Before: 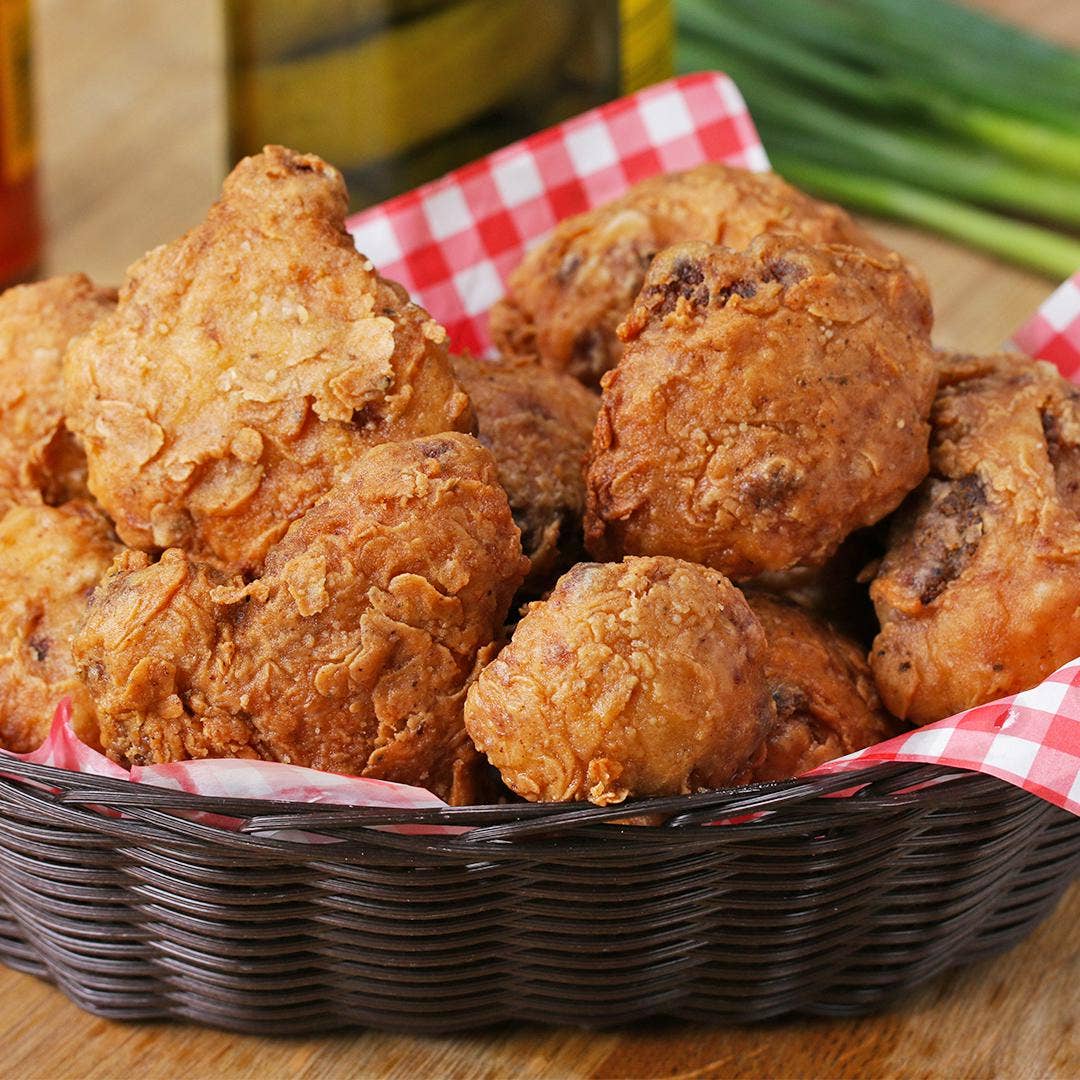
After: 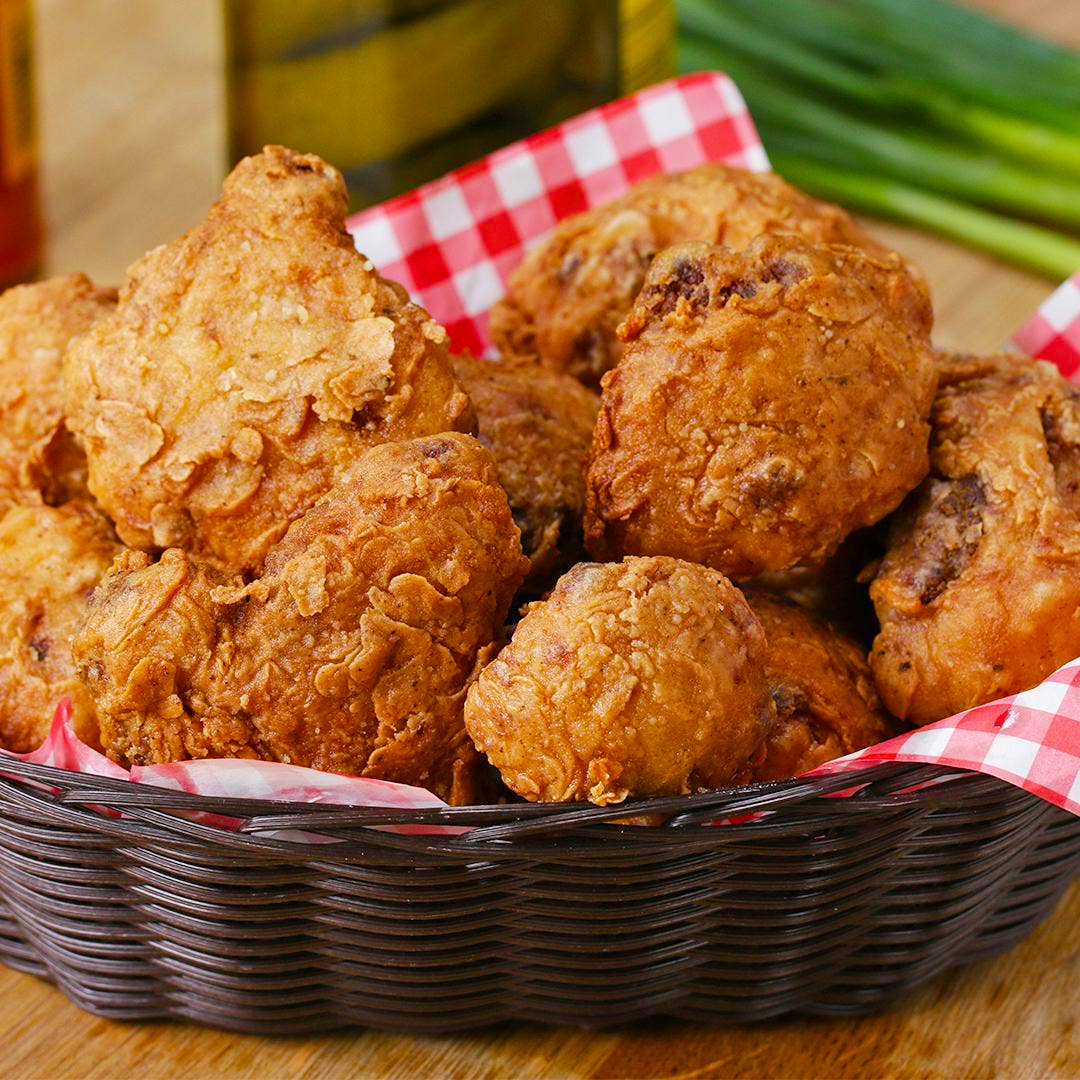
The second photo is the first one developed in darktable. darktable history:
color balance rgb: power › hue 60.19°, perceptual saturation grading › global saturation 15.21%, perceptual saturation grading › highlights -19.357%, perceptual saturation grading › shadows 20.124%, global vibrance 25.192%
